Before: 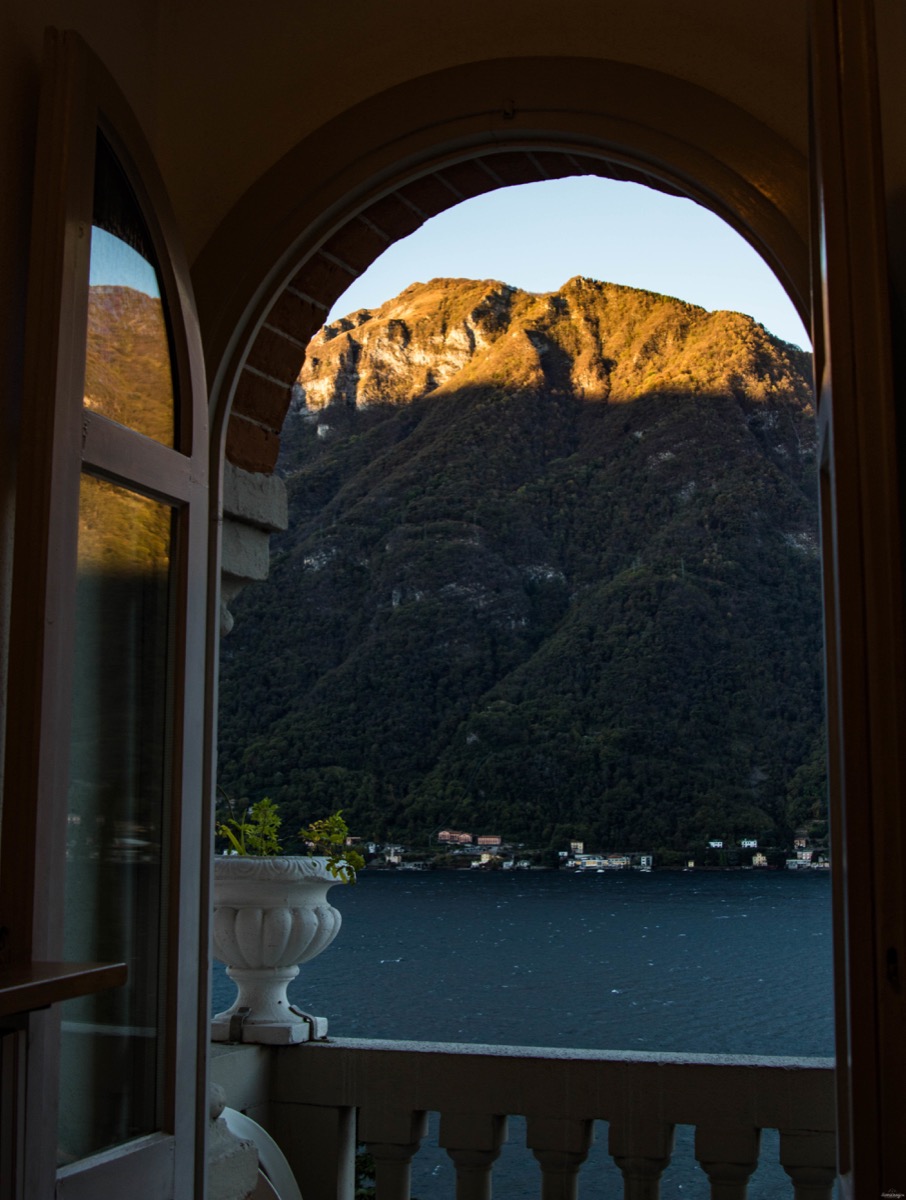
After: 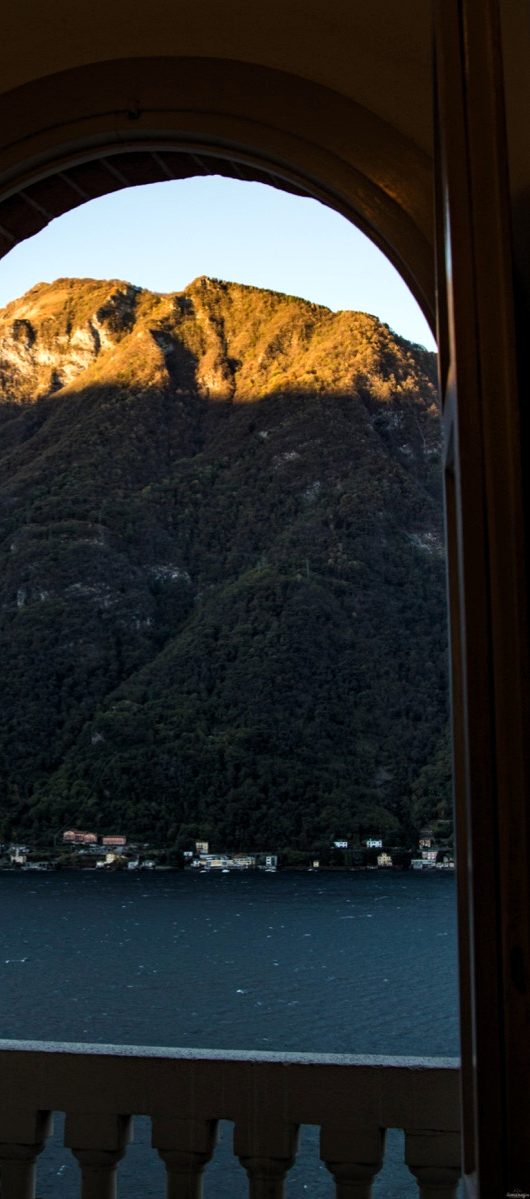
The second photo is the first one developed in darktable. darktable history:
crop: left 41.402%
levels: levels [0.016, 0.484, 0.953]
